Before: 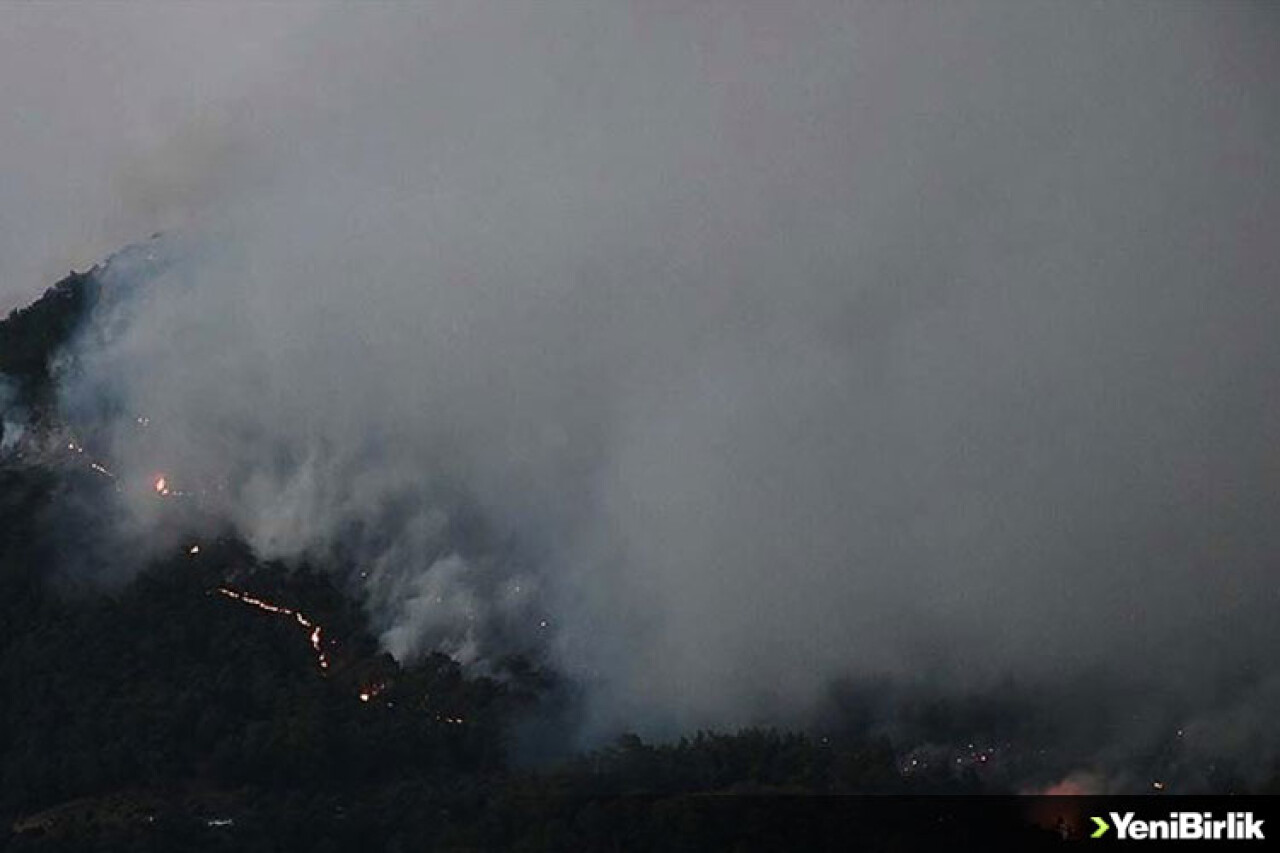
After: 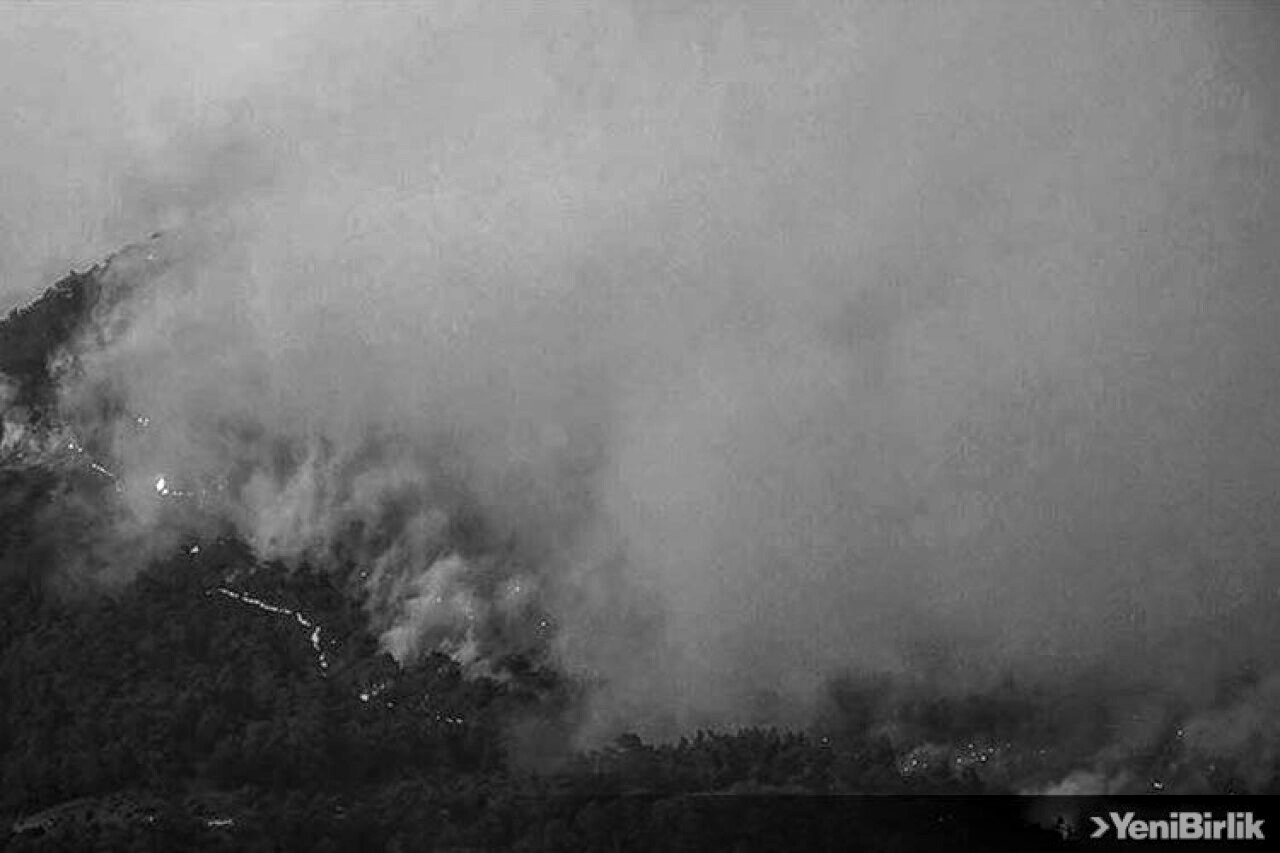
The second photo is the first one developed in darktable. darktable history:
levels: levels [0, 0.374, 0.749]
monochrome: a 30.25, b 92.03
local contrast: highlights 20%, shadows 30%, detail 200%, midtone range 0.2
color calibration: illuminant F (fluorescent), F source F9 (Cool White Deluxe 4150 K) – high CRI, x 0.374, y 0.373, temperature 4158.34 K
